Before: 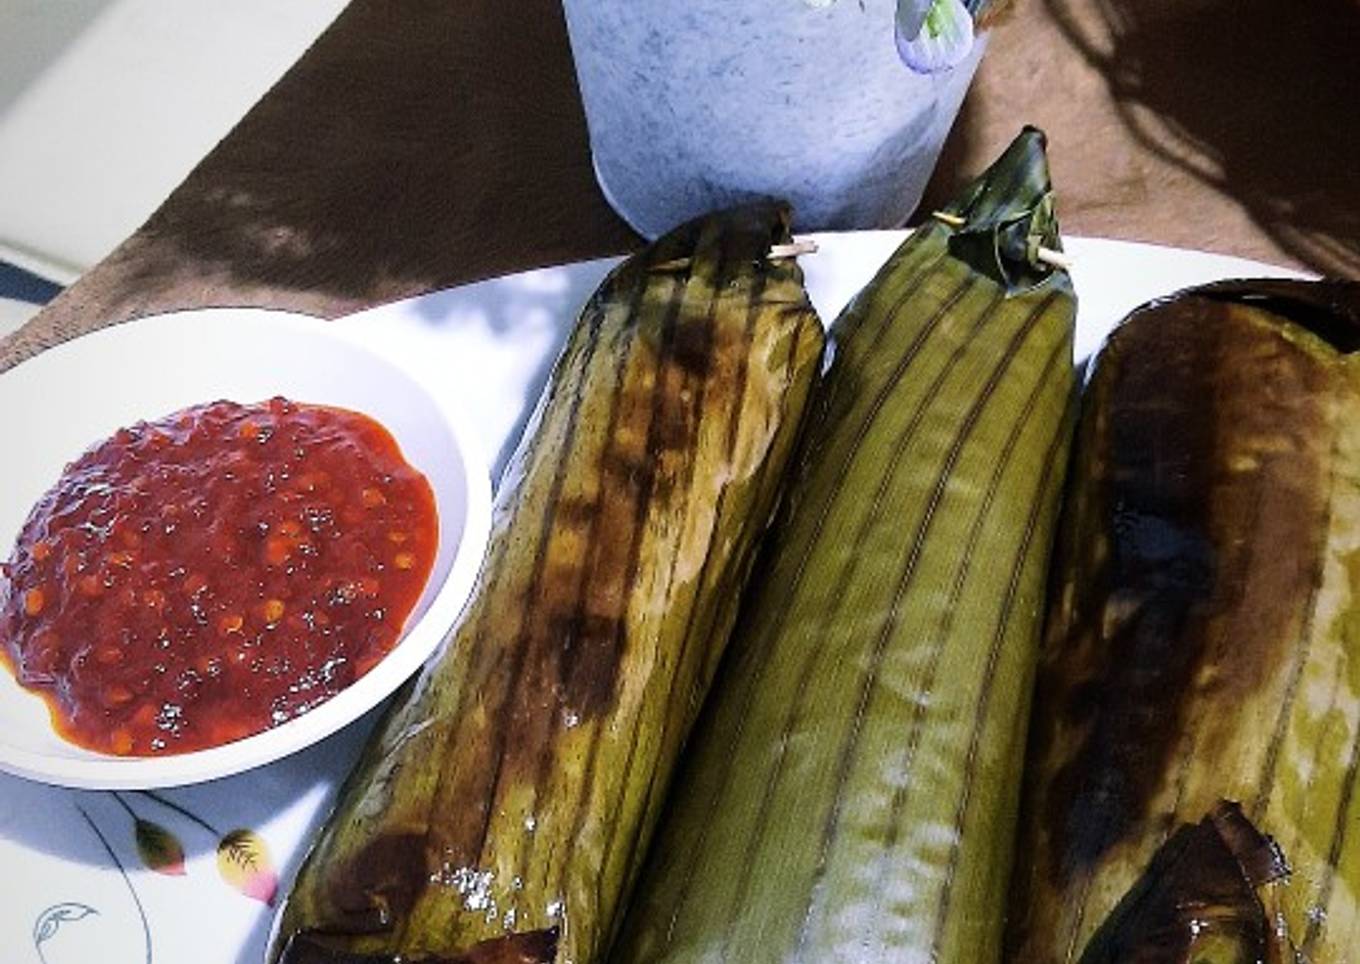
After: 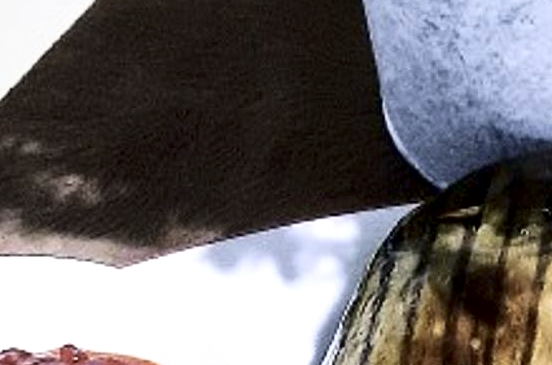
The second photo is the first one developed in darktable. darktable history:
crop: left 15.452%, top 5.459%, right 43.956%, bottom 56.62%
local contrast: mode bilateral grid, contrast 20, coarseness 50, detail 171%, midtone range 0.2
contrast brightness saturation: contrast 0.25, saturation -0.31
exposure: exposure 0.2 EV, compensate highlight preservation false
